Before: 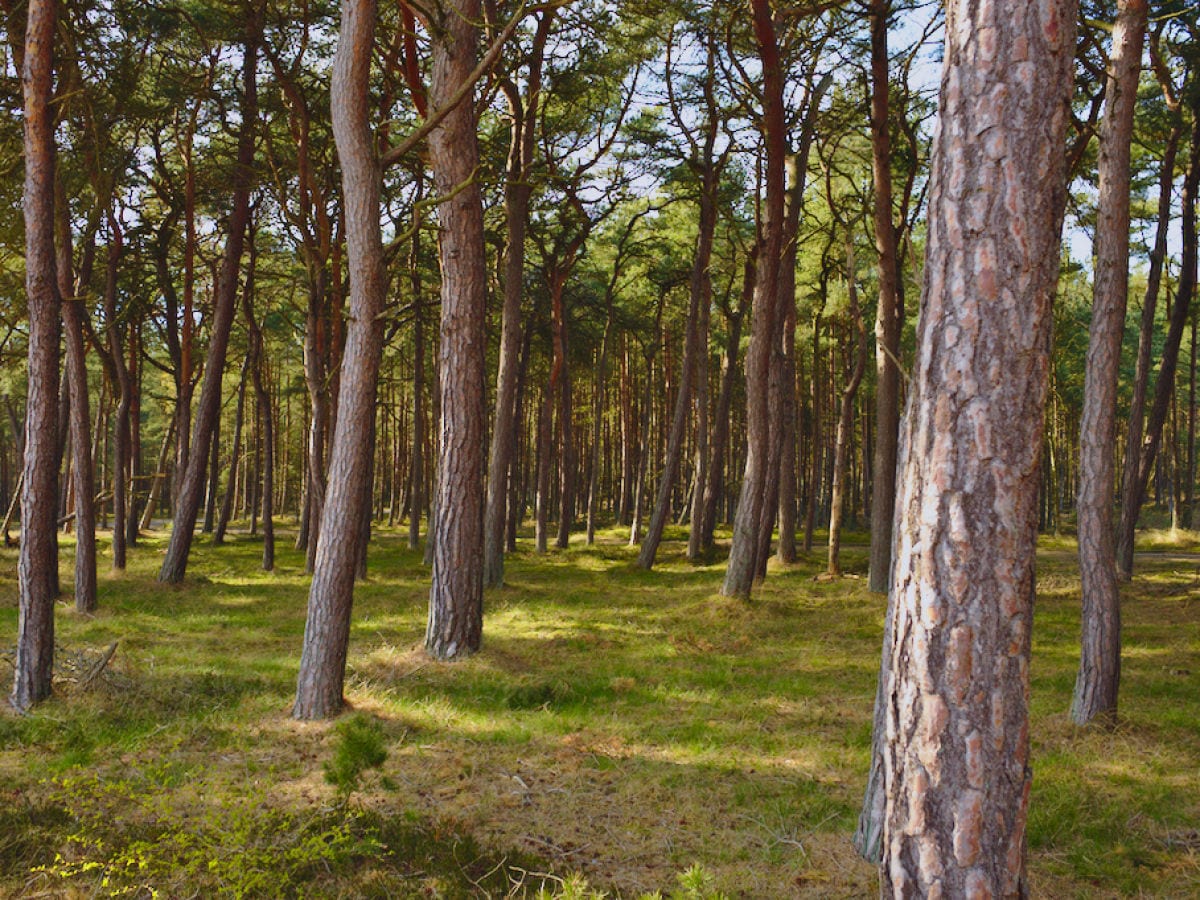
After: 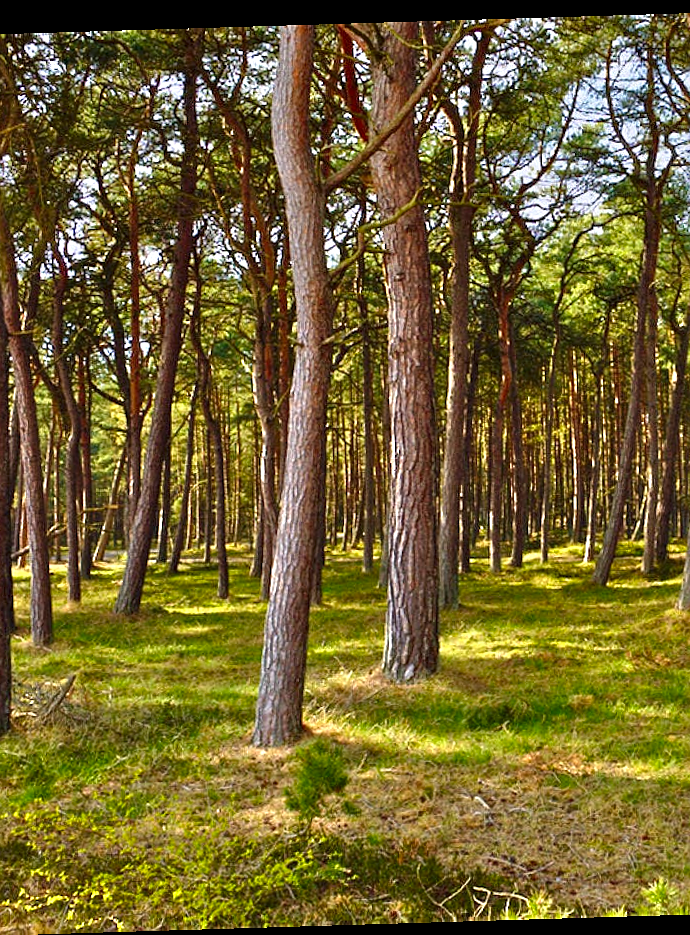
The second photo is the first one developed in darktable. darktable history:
contrast brightness saturation: brightness -0.2, saturation 0.08
tone equalizer: -7 EV 0.15 EV, -6 EV 0.6 EV, -5 EV 1.15 EV, -4 EV 1.33 EV, -3 EV 1.15 EV, -2 EV 0.6 EV, -1 EV 0.15 EV, mask exposure compensation -0.5 EV
levels: levels [0, 0.476, 0.951]
crop: left 5.114%, right 38.589%
rotate and perspective: rotation -1.75°, automatic cropping off
local contrast: highlights 100%, shadows 100%, detail 120%, midtone range 0.2
sharpen: on, module defaults
